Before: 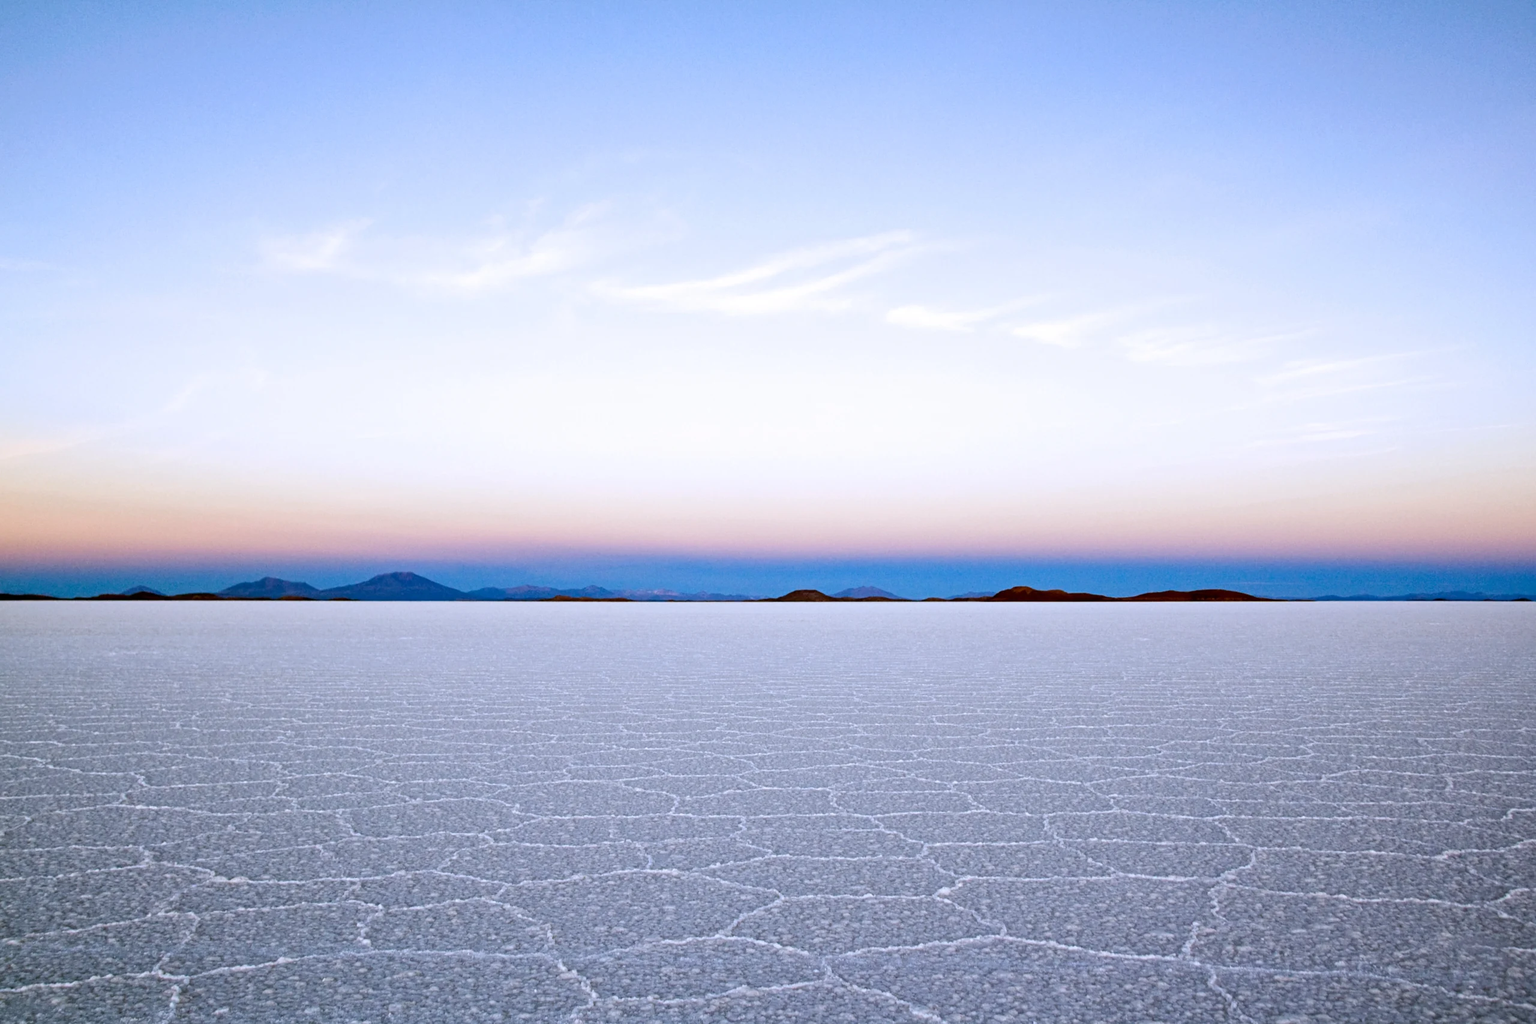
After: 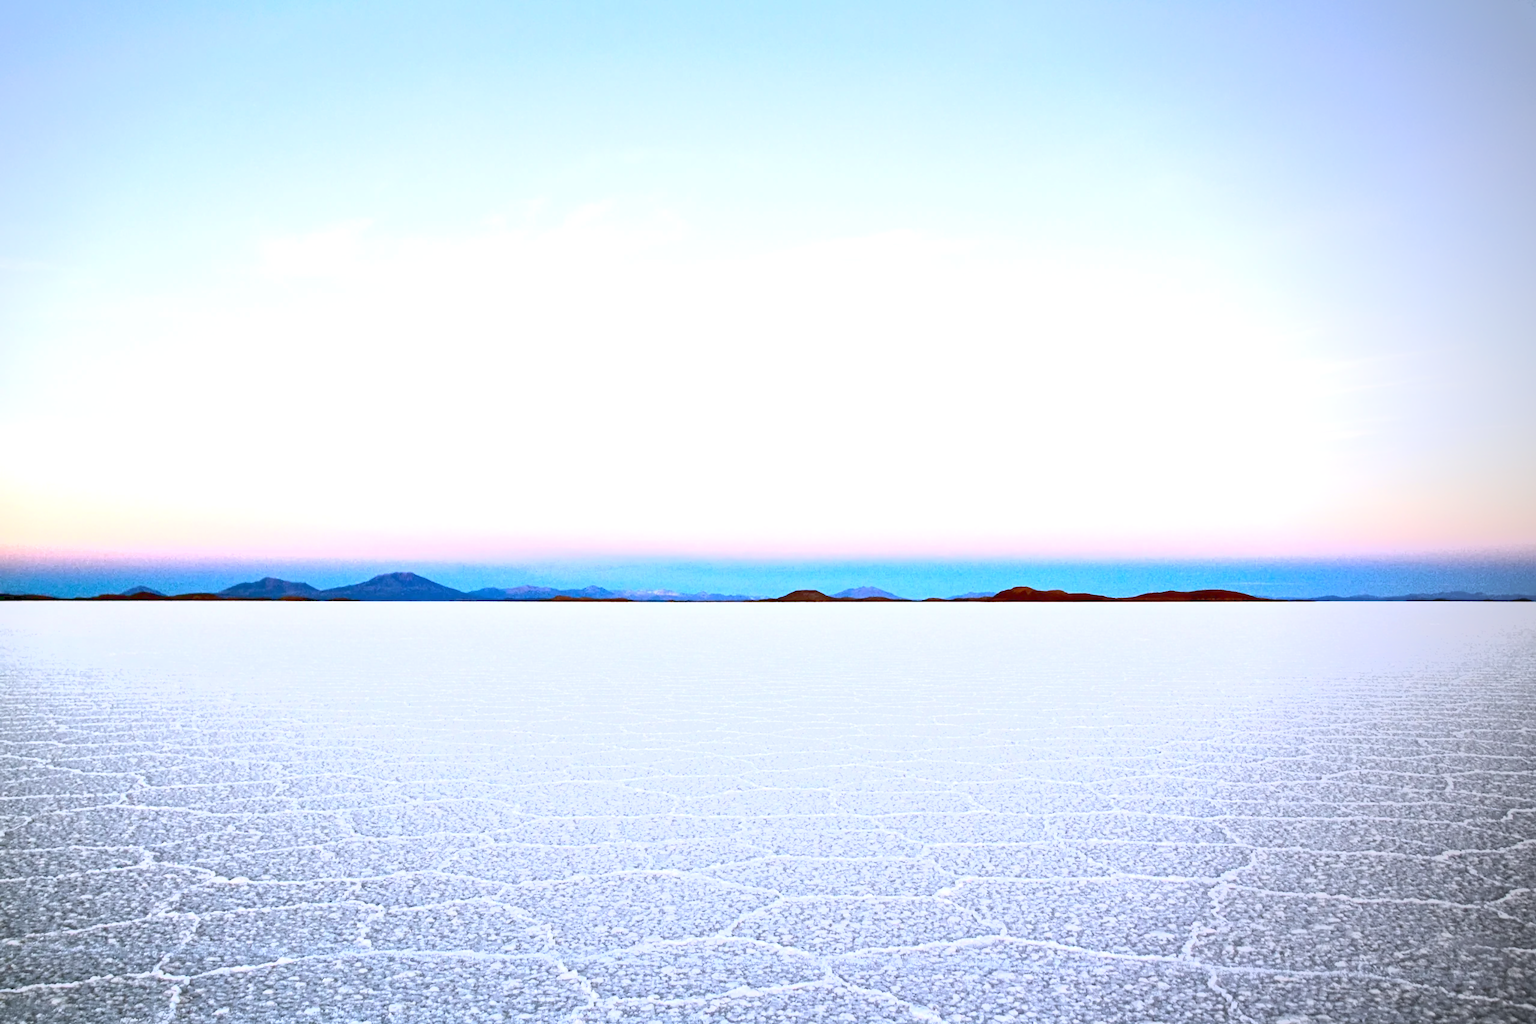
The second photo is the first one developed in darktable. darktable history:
tone equalizer: on, module defaults
vignetting: center (-0.15, 0.013)
tone curve: curves: ch0 [(0, 0.081) (0.483, 0.453) (0.881, 0.992)]
exposure: exposure 0.943 EV, compensate highlight preservation false
